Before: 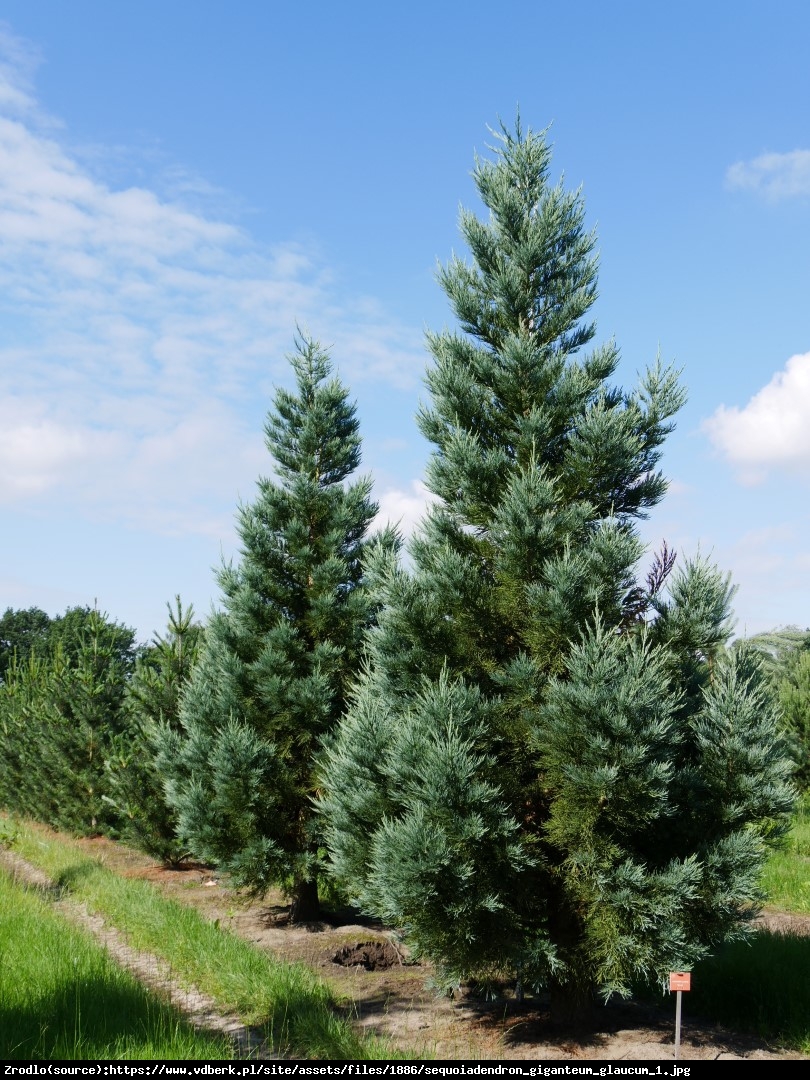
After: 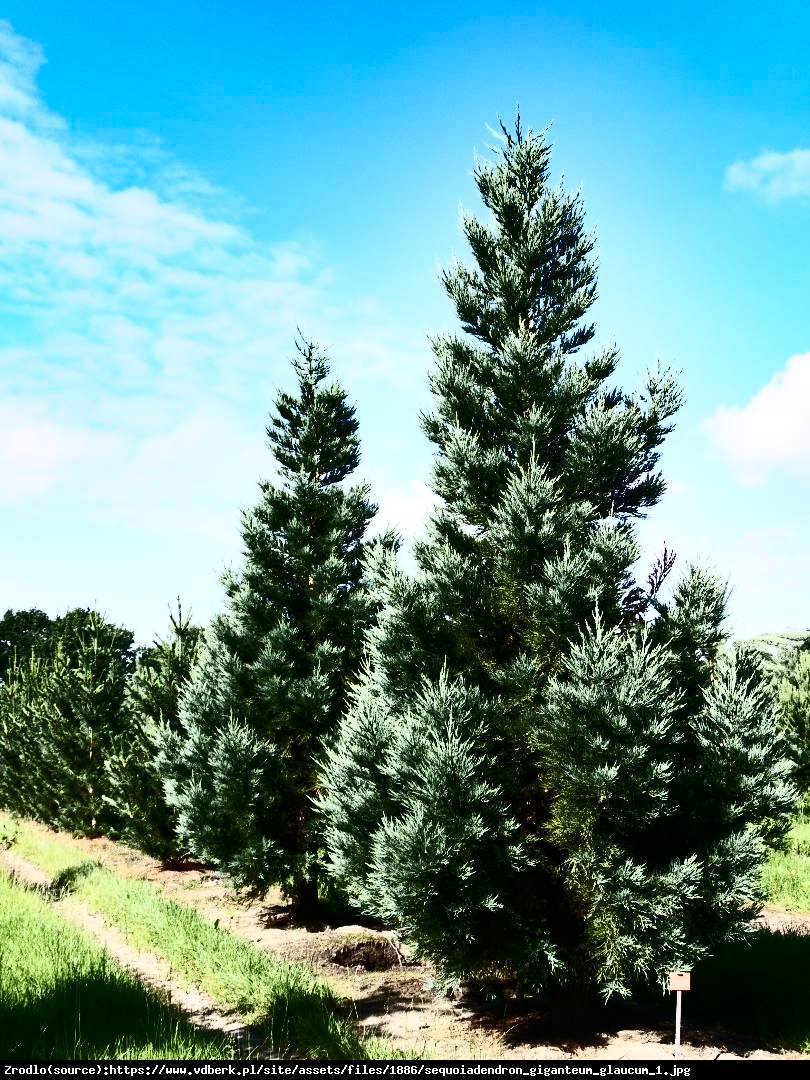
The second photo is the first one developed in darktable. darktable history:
contrast brightness saturation: contrast 0.924, brightness 0.204
shadows and highlights: shadows 24.15, highlights -78.25, soften with gaussian
